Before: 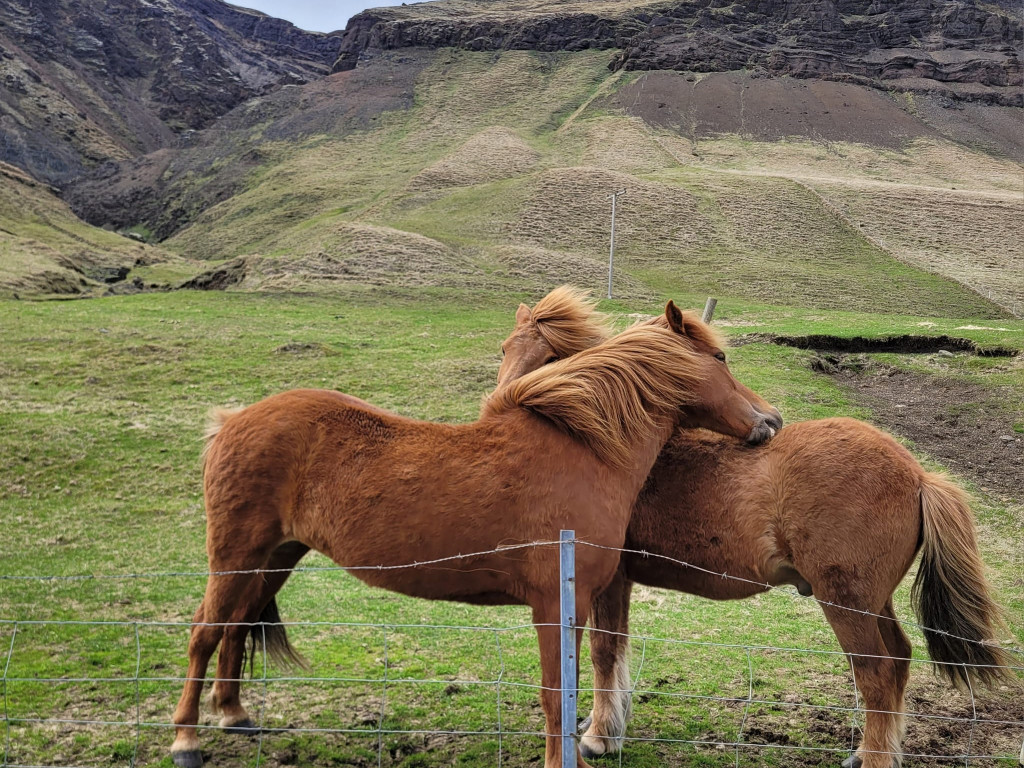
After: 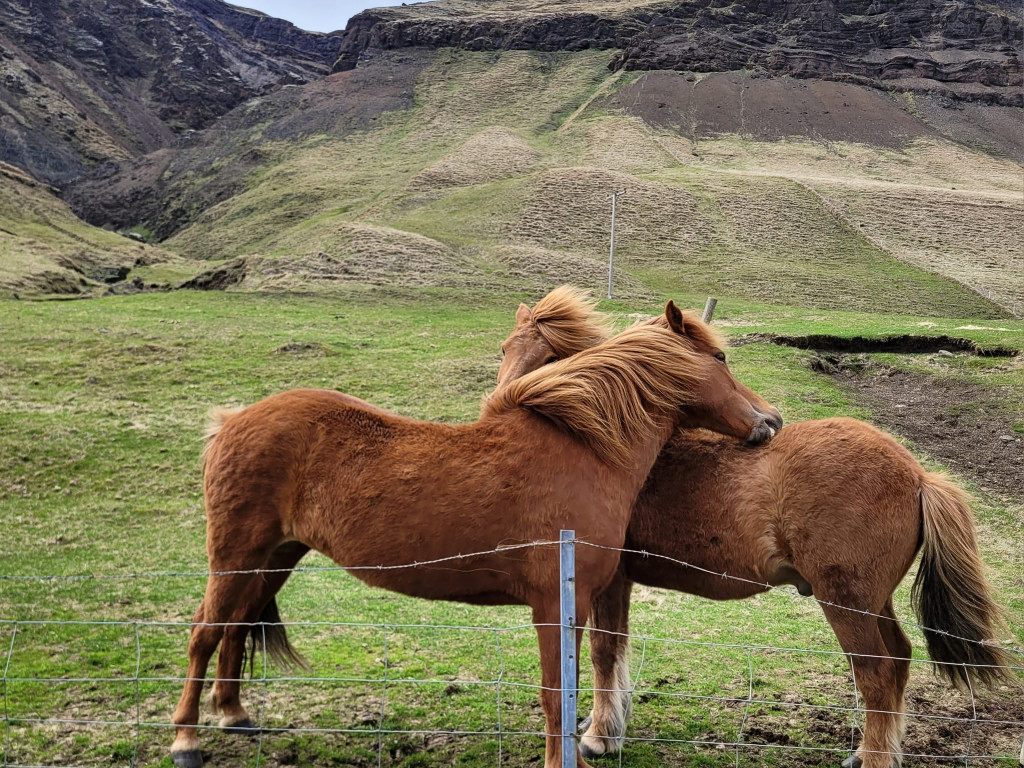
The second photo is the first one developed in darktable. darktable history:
contrast brightness saturation: contrast 0.144
